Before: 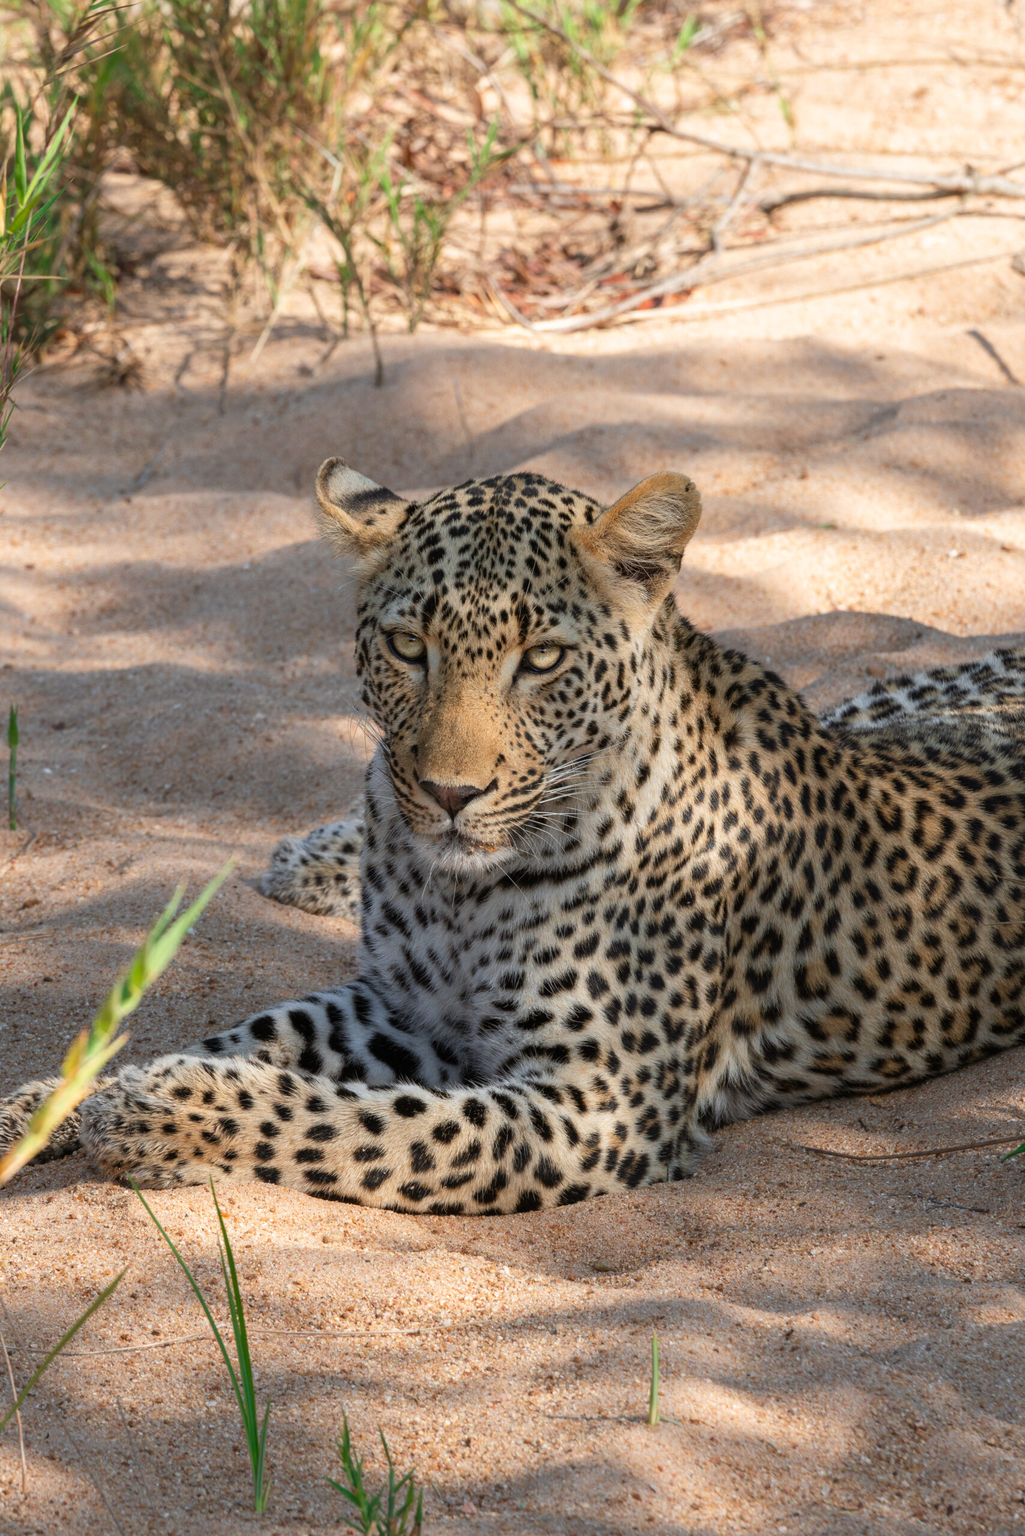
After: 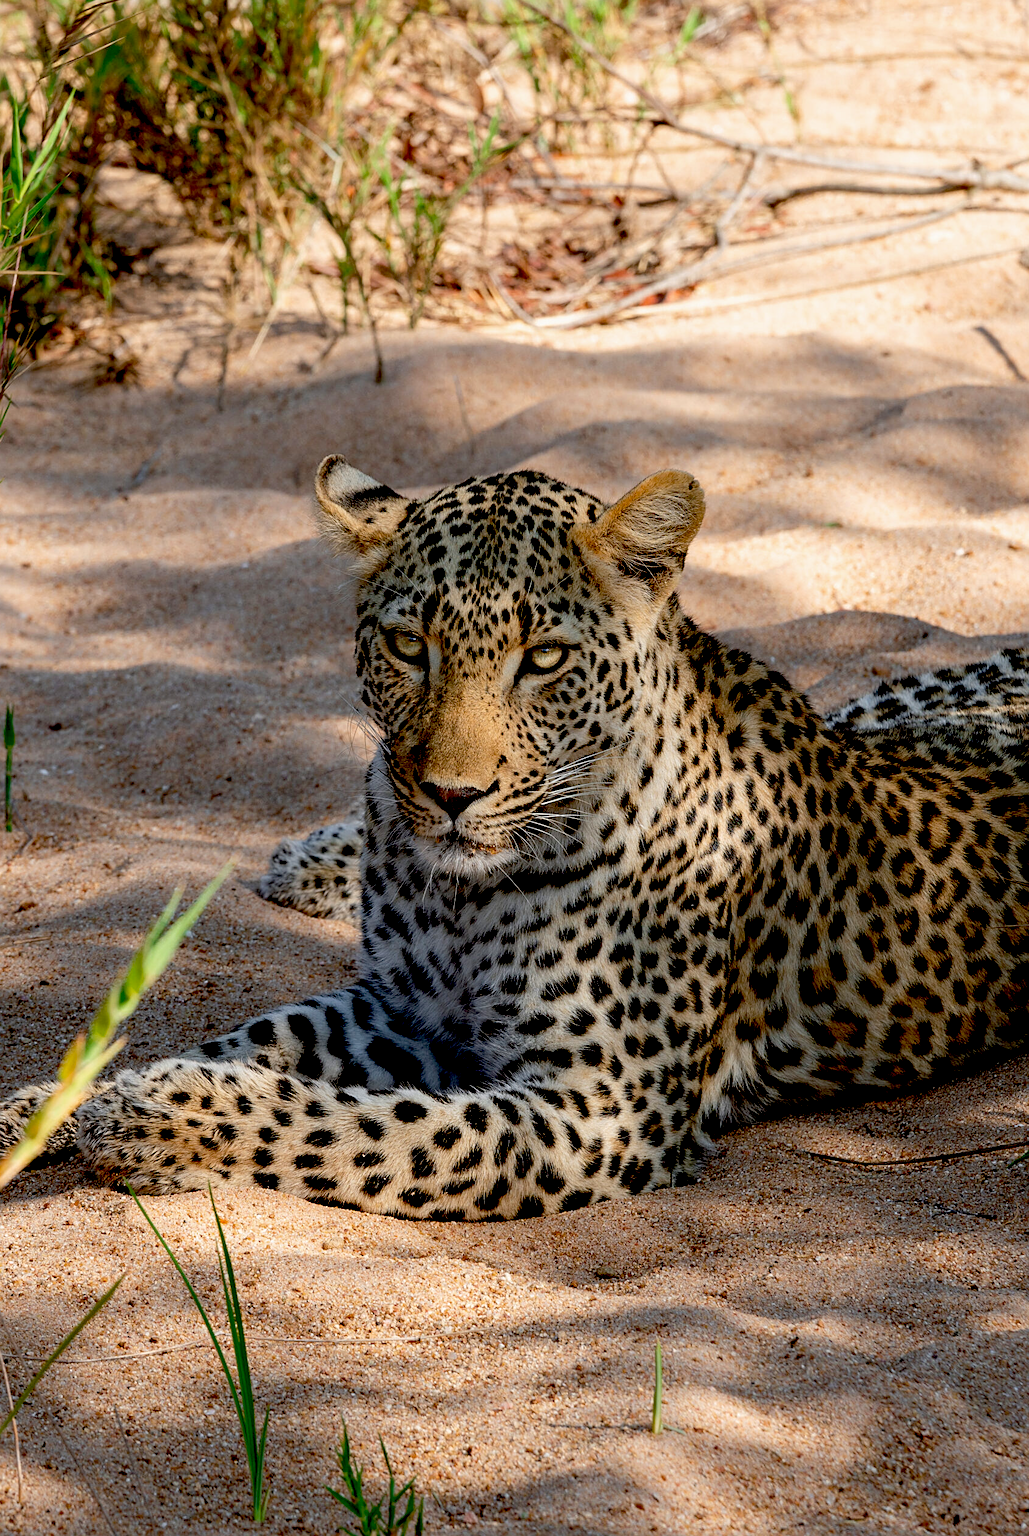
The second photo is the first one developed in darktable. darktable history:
sharpen: on, module defaults
crop: left 0.438%, top 0.539%, right 0.185%, bottom 0.589%
exposure: black level correction 0.055, exposure -0.038 EV, compensate highlight preservation false
